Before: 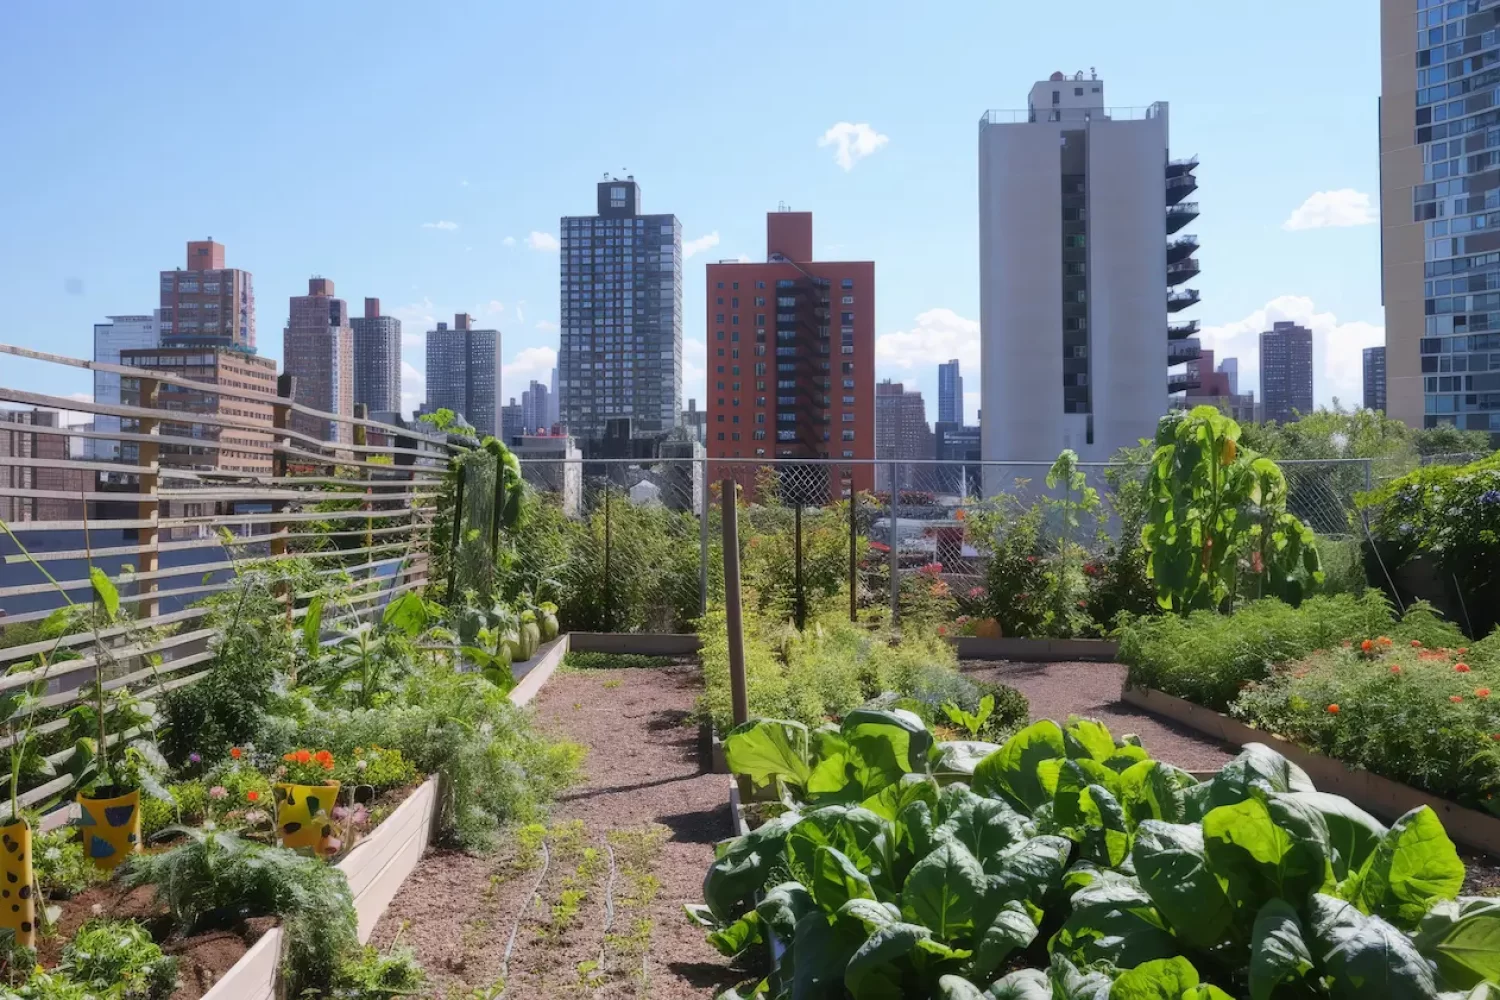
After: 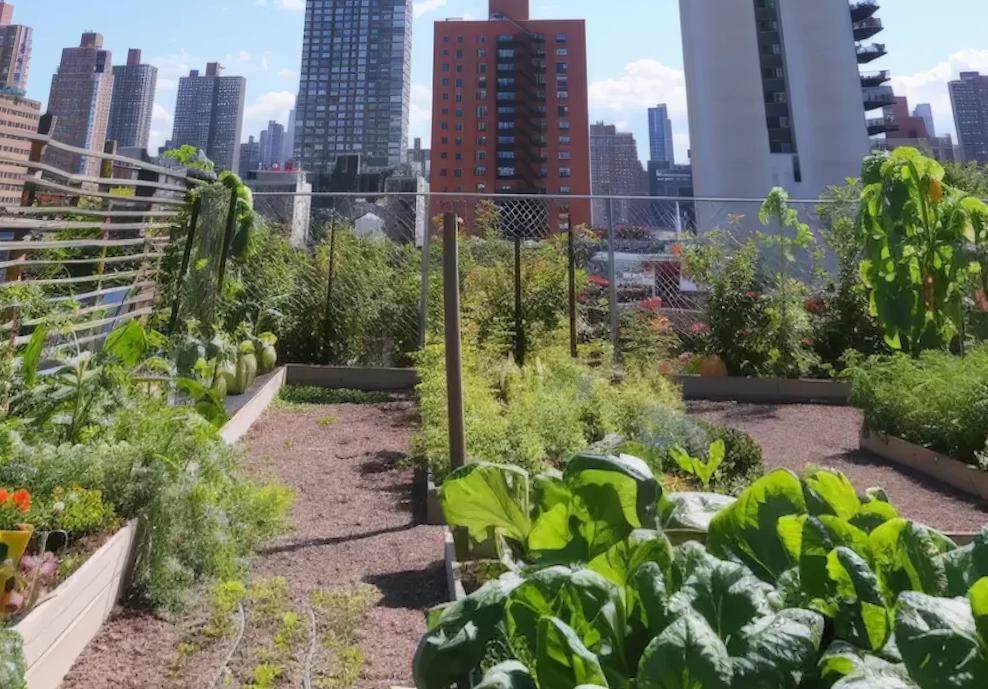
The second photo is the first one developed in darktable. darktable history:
crop: left 9.712%, top 16.928%, right 10.845%, bottom 12.332%
rotate and perspective: rotation 0.72°, lens shift (vertical) -0.352, lens shift (horizontal) -0.051, crop left 0.152, crop right 0.859, crop top 0.019, crop bottom 0.964
